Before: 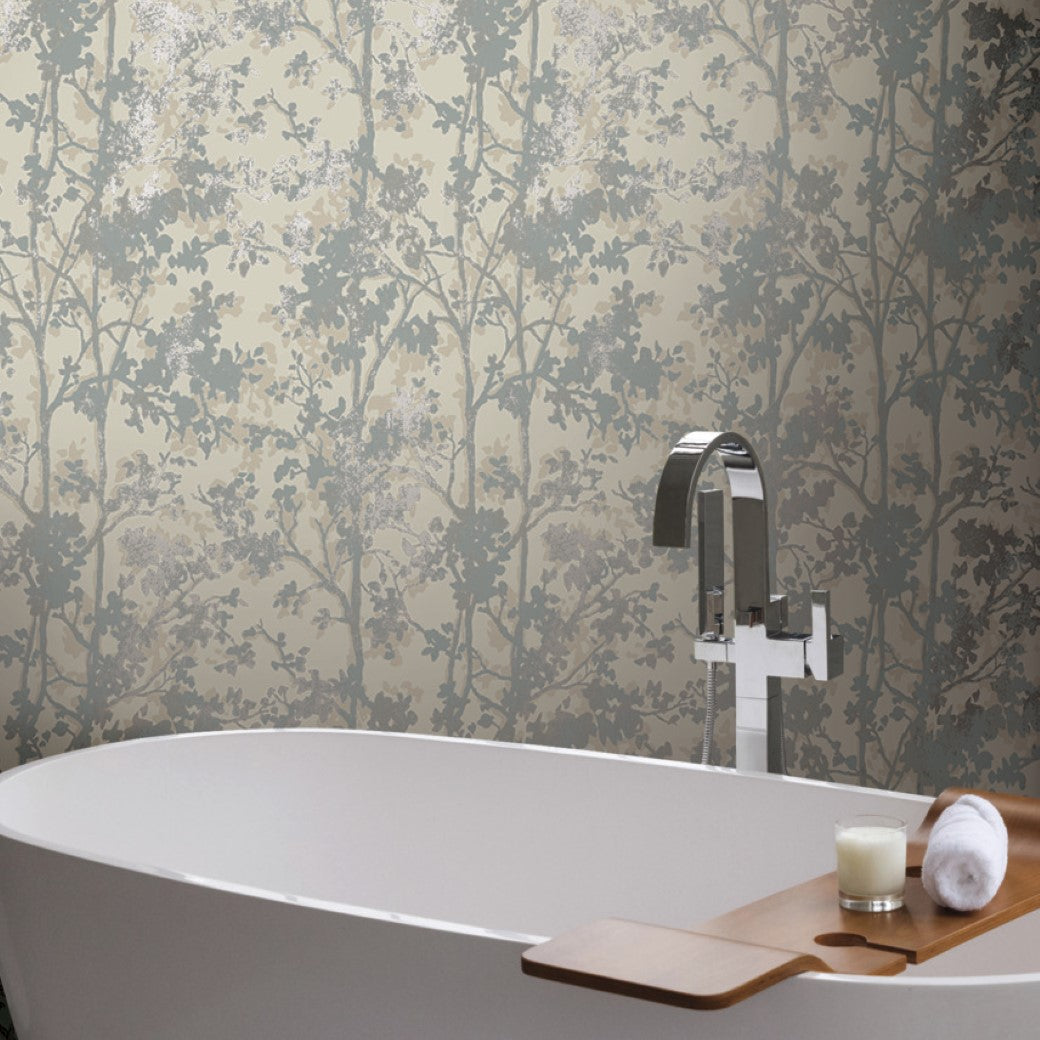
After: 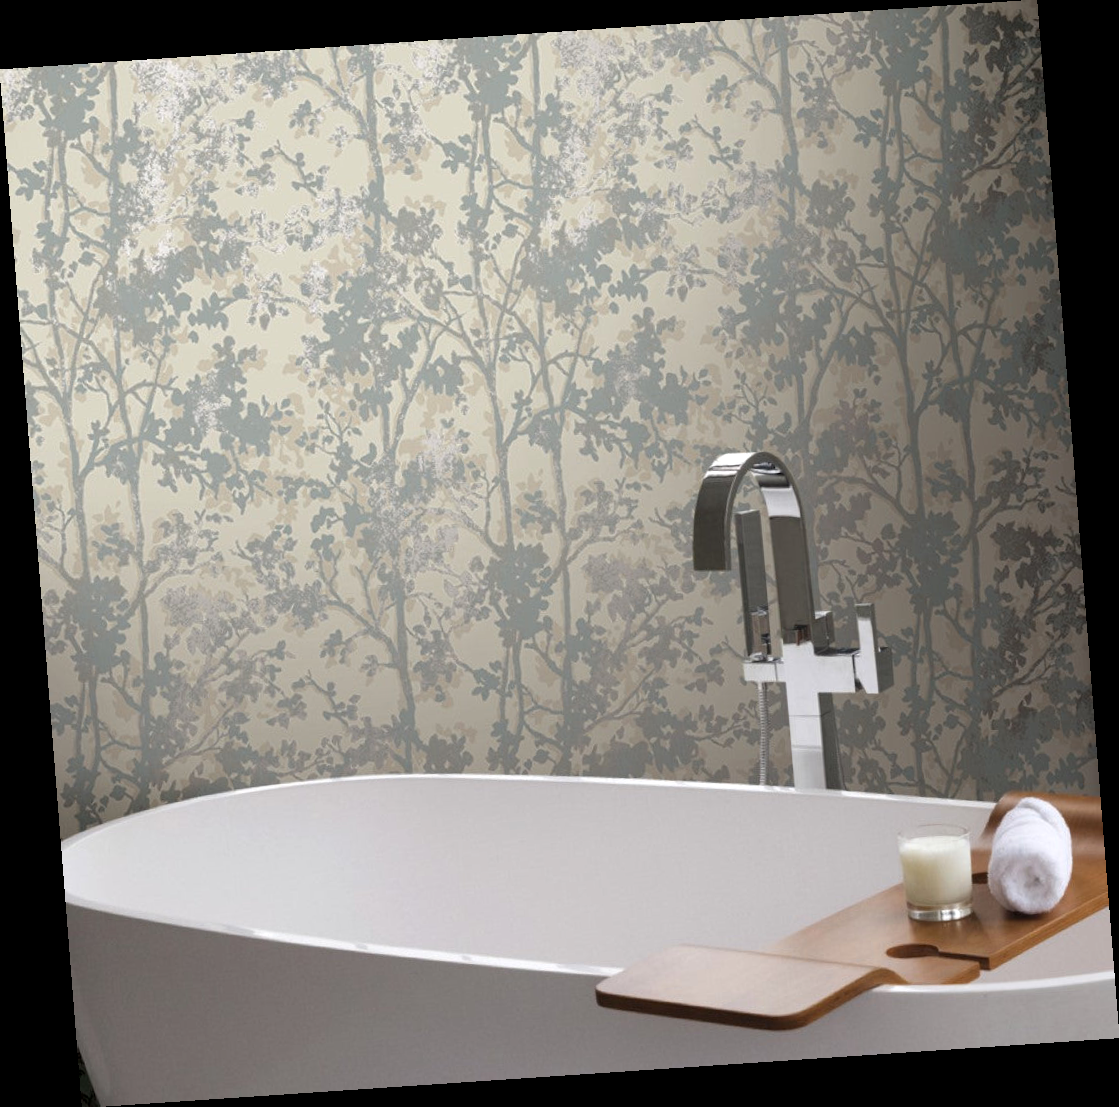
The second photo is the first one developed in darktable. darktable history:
rotate and perspective: rotation -4.2°, shear 0.006, automatic cropping off
exposure: black level correction 0.001, exposure 0.14 EV, compensate highlight preservation false
